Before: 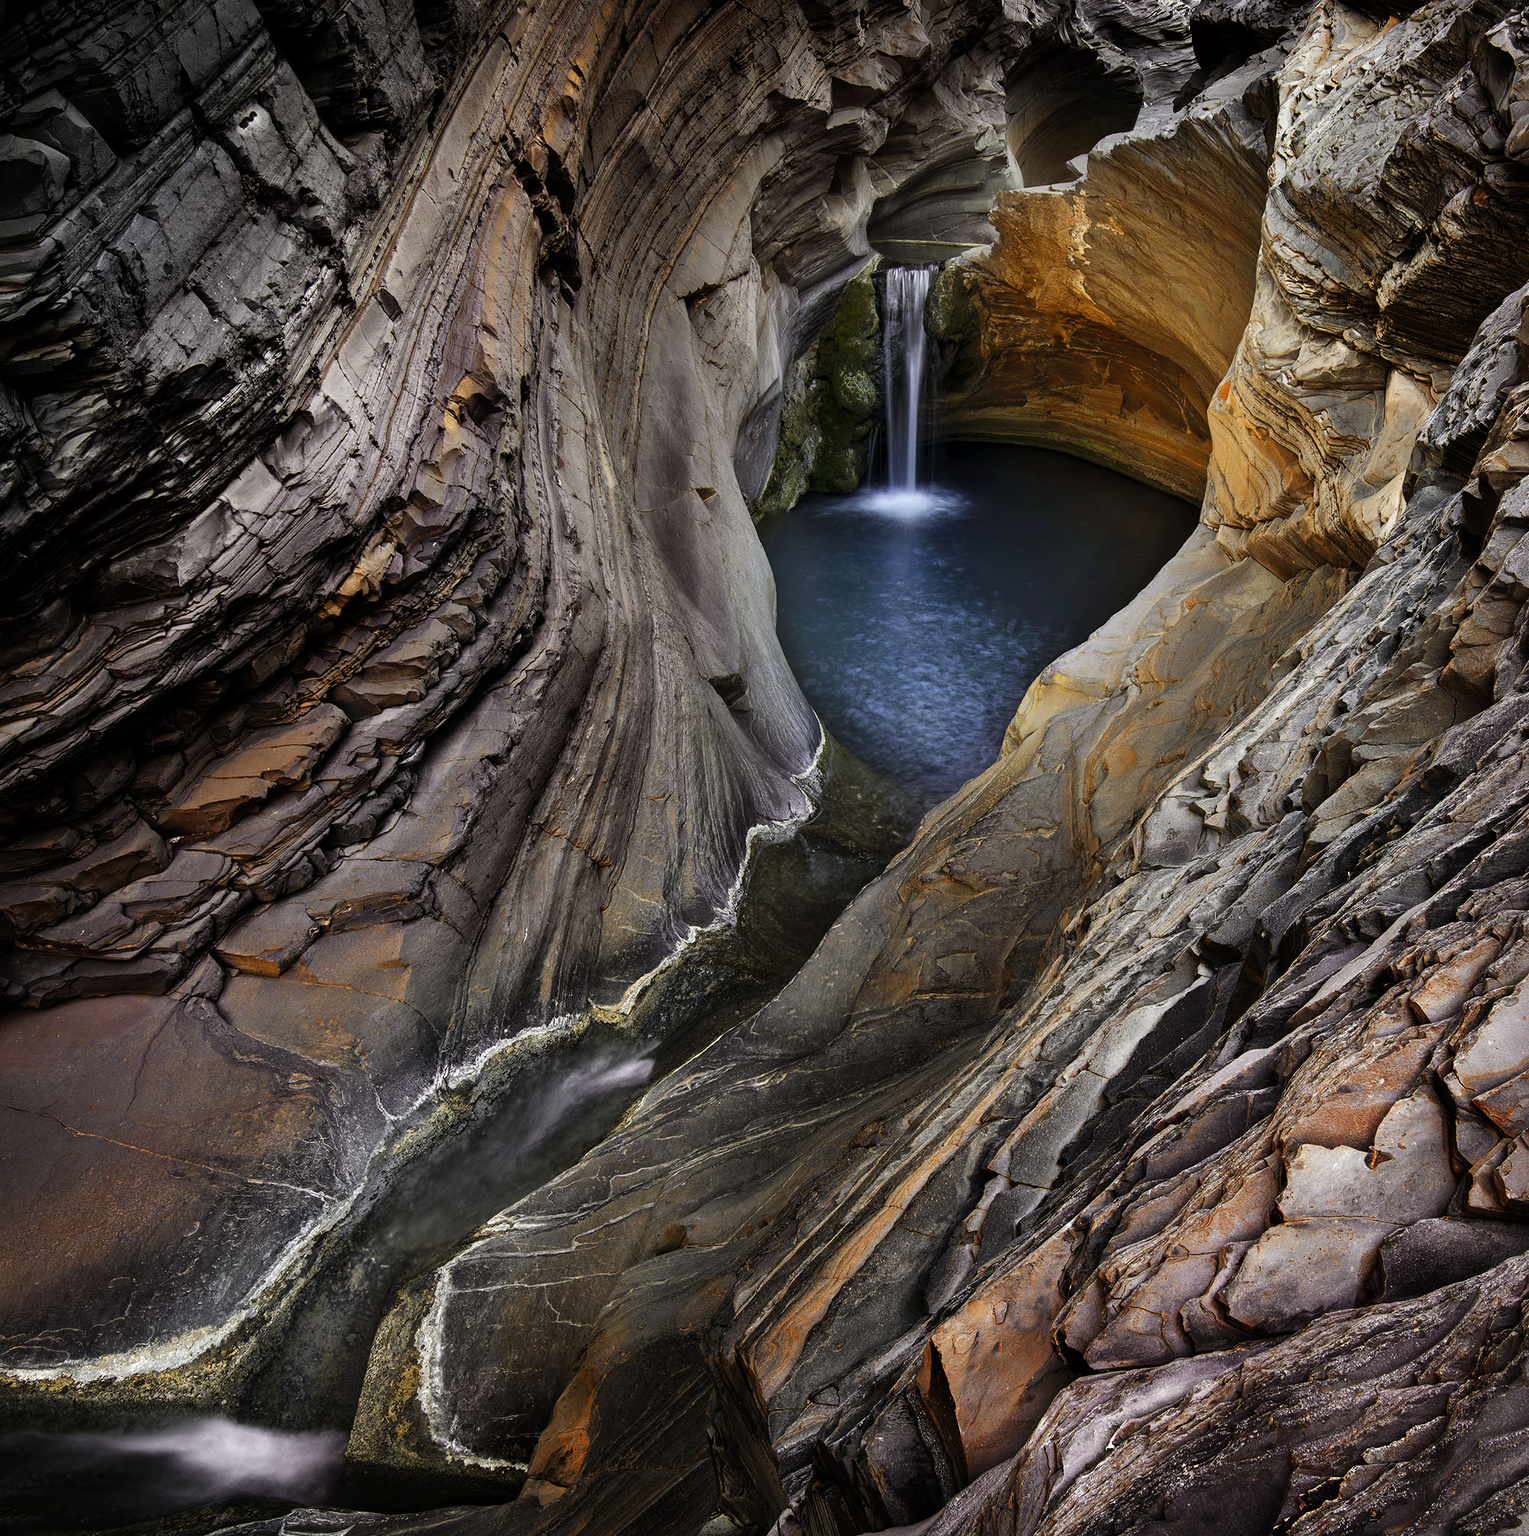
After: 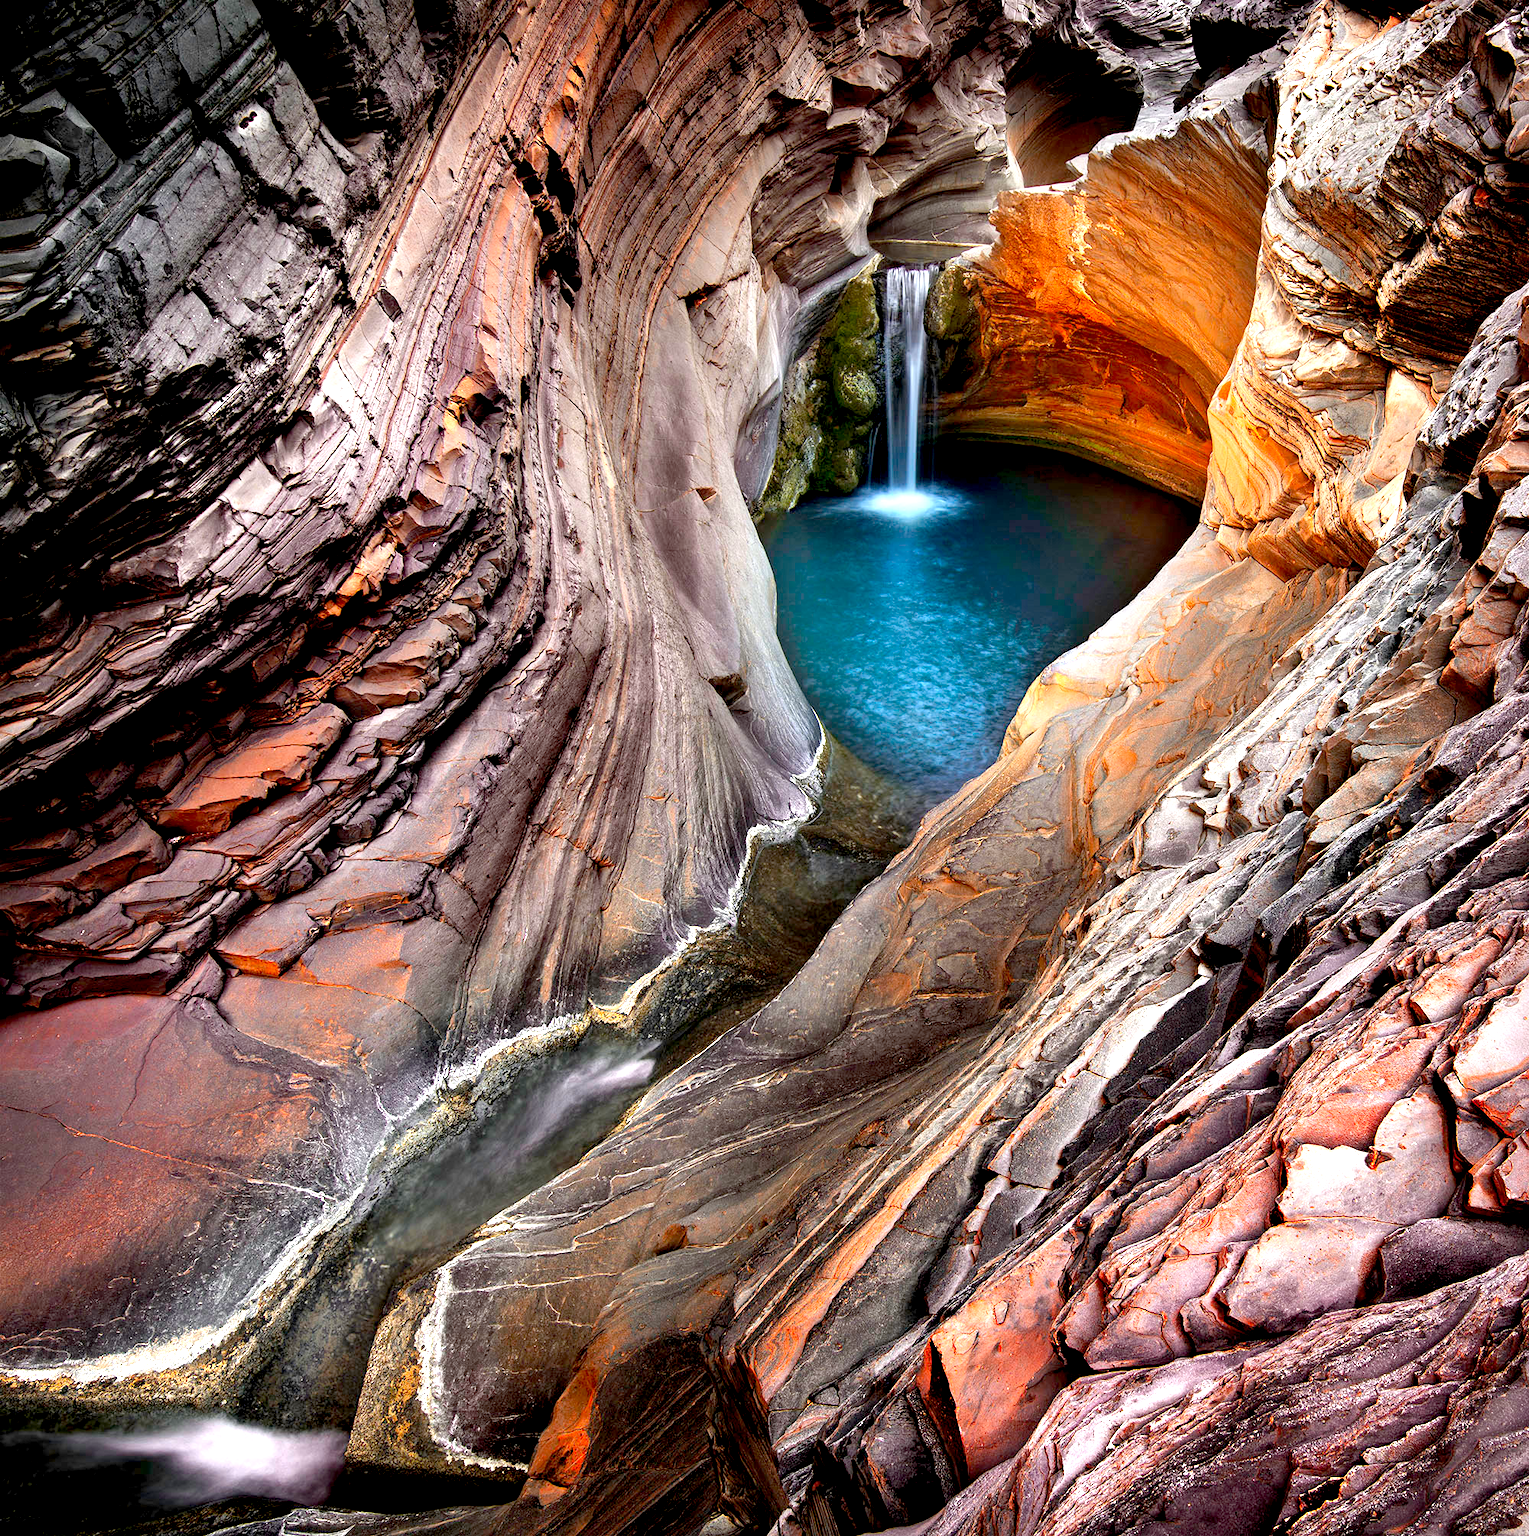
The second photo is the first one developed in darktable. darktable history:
shadows and highlights: radius 335.72, shadows 63.67, highlights 5.51, compress 87.56%, soften with gaussian
exposure: black level correction 0.008, exposure 0.969 EV, compensate highlight preservation false
